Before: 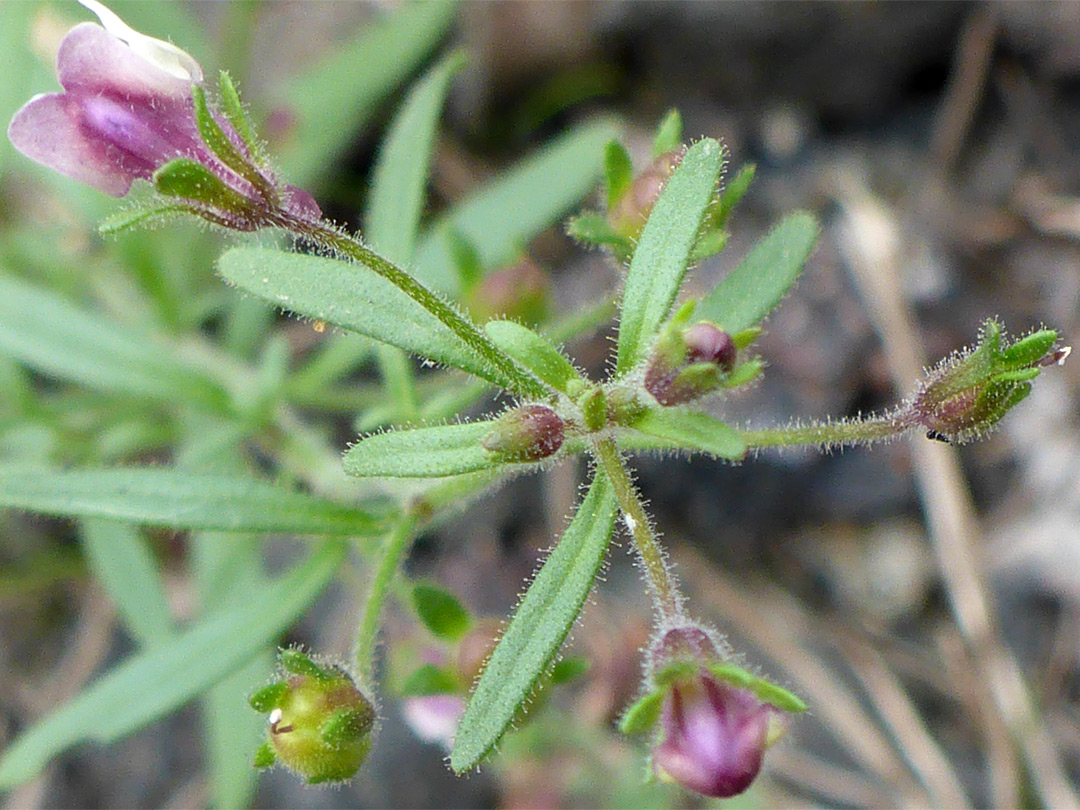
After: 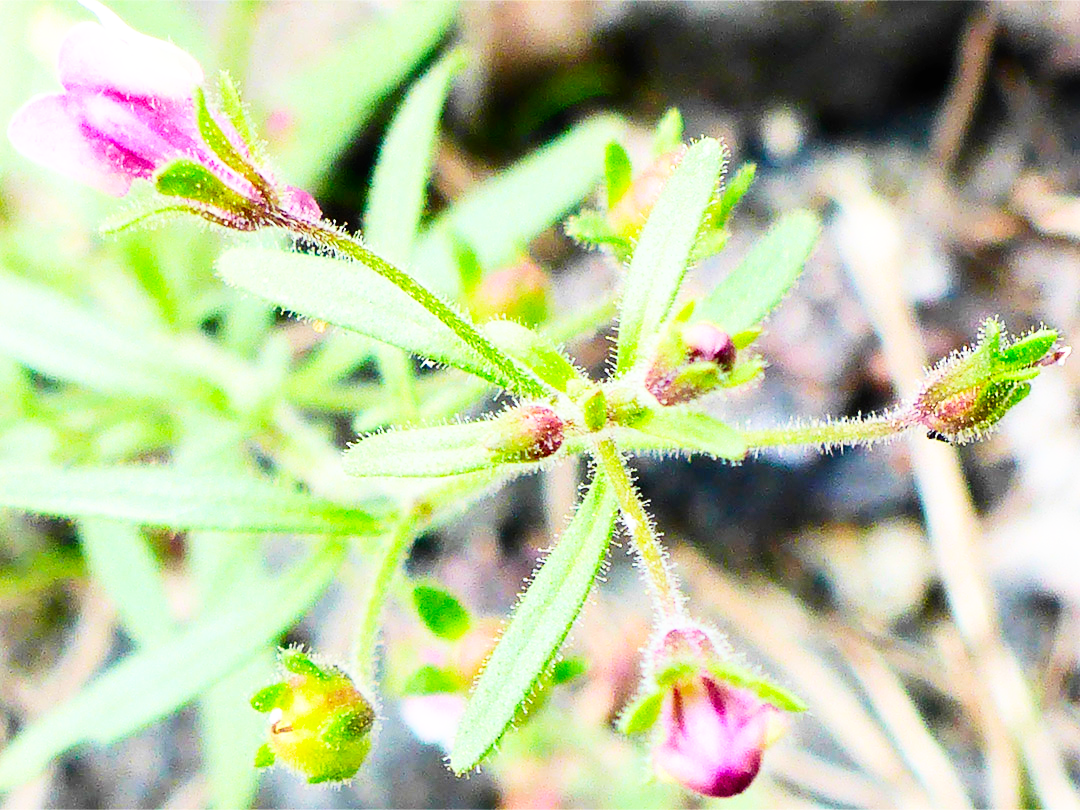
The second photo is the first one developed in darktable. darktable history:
contrast brightness saturation: contrast 0.226, brightness 0.109, saturation 0.289
tone equalizer: -8 EV 0.087 EV, mask exposure compensation -0.513 EV
base curve: curves: ch0 [(0, 0) (0.007, 0.004) (0.027, 0.03) (0.046, 0.07) (0.207, 0.54) (0.442, 0.872) (0.673, 0.972) (1, 1)], preserve colors none
